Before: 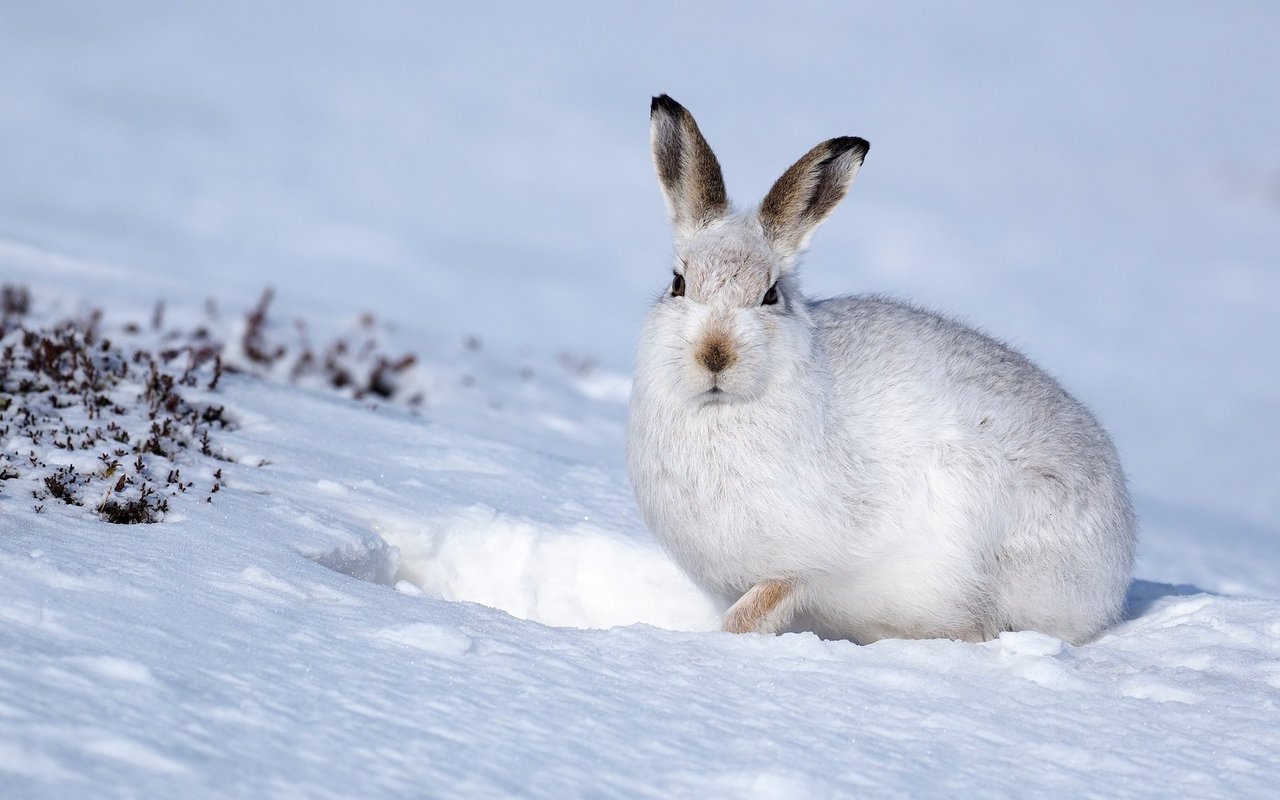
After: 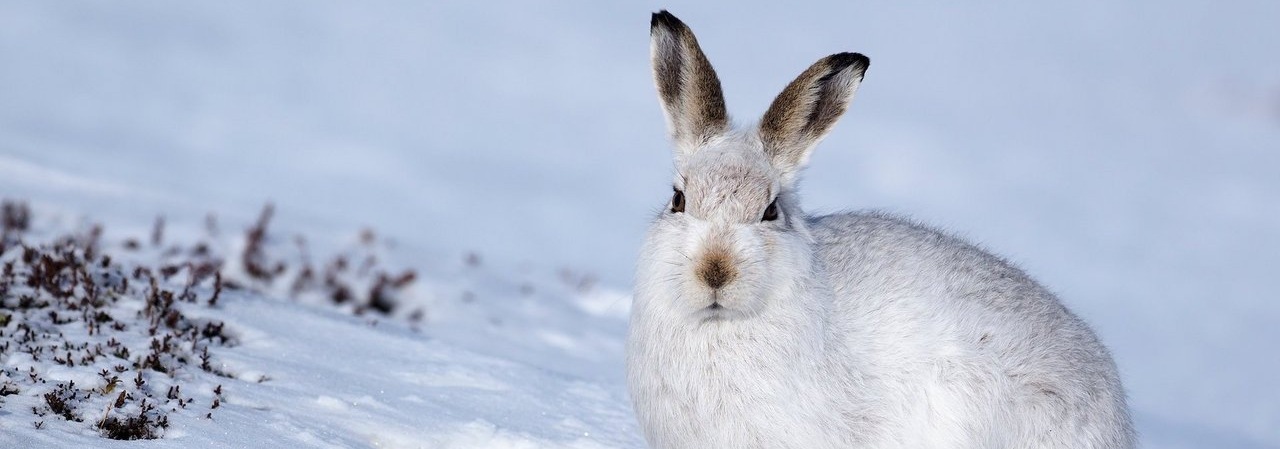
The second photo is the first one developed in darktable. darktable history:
crop and rotate: top 10.505%, bottom 33.338%
